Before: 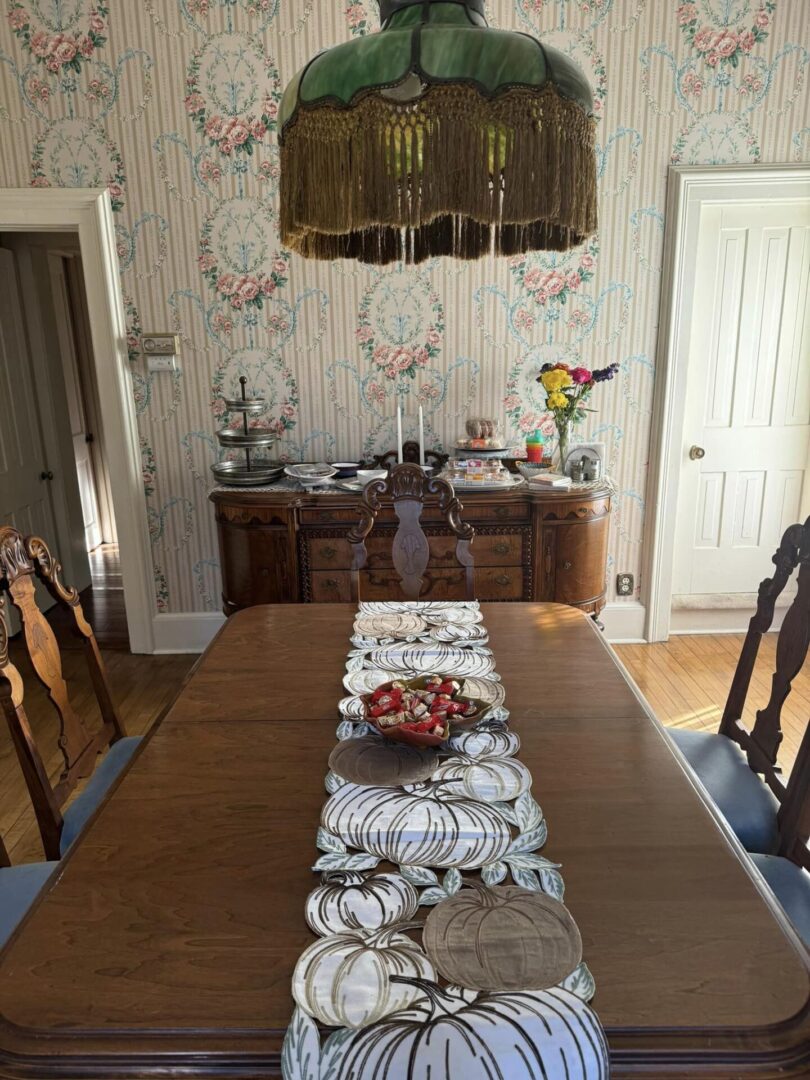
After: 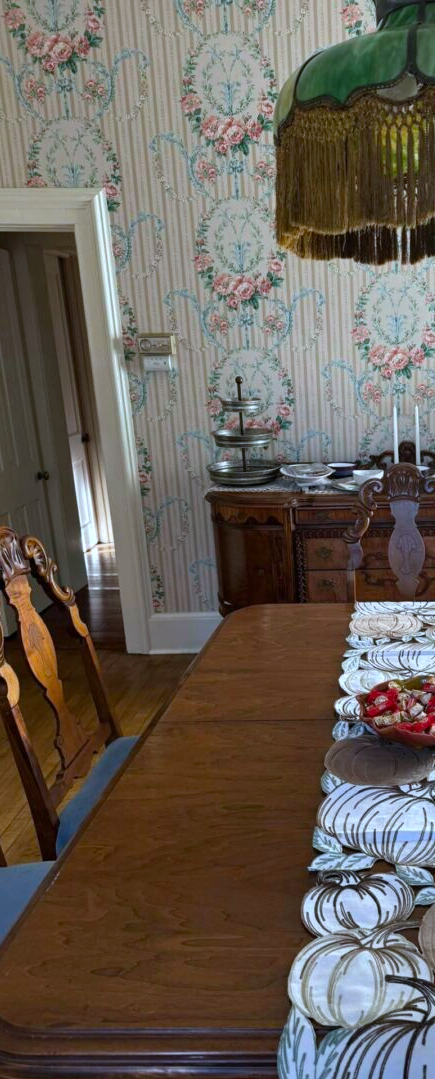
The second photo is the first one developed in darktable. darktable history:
crop: left 0.587%, right 45.588%, bottom 0.086%
color balance rgb: linear chroma grading › global chroma 3.45%, perceptual saturation grading › global saturation 11.24%, perceptual brilliance grading › global brilliance 3.04%, global vibrance 2.8%
white balance: red 0.931, blue 1.11
